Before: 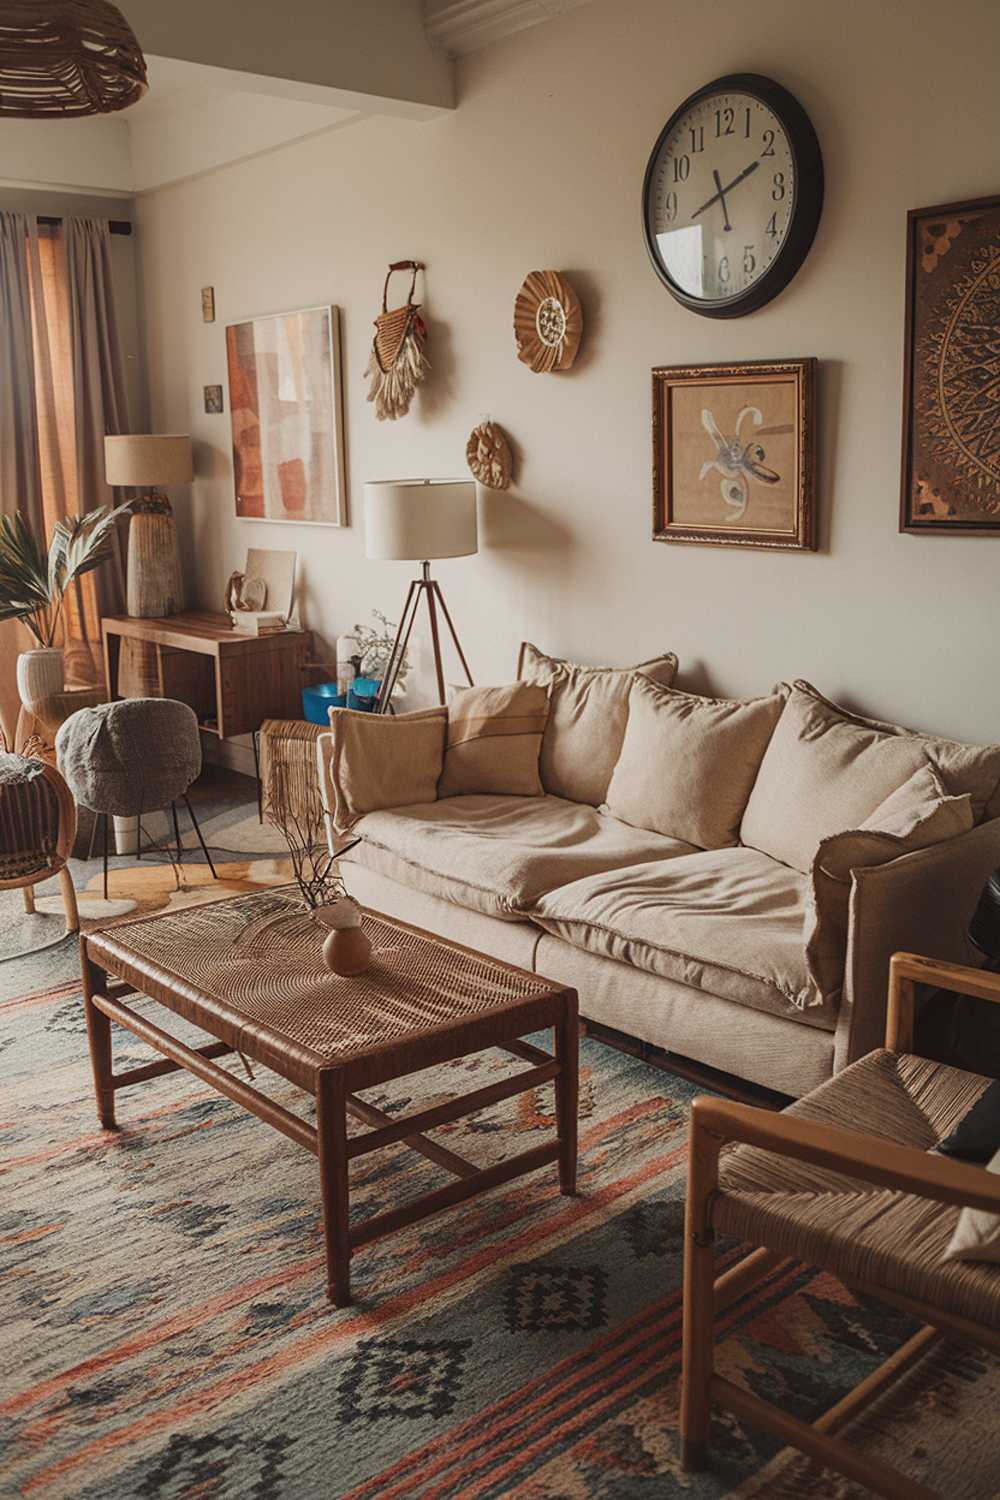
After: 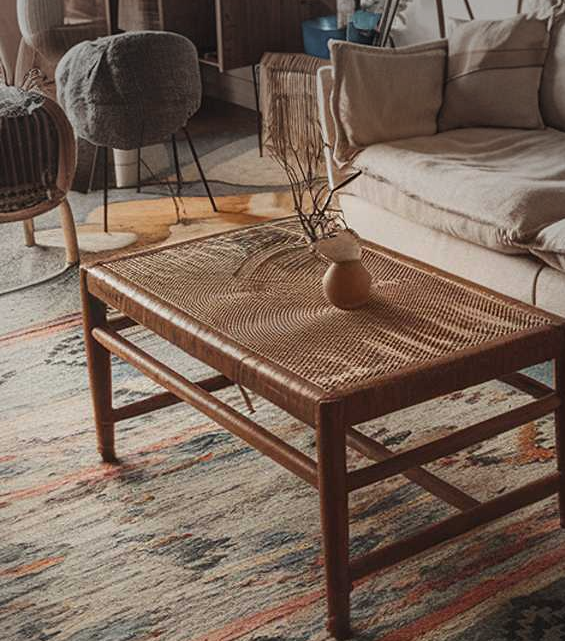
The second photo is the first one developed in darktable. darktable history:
crop: top 44.493%, right 43.432%, bottom 12.732%
vignetting: brightness -0.339, center (-0.026, 0.399), unbound false
